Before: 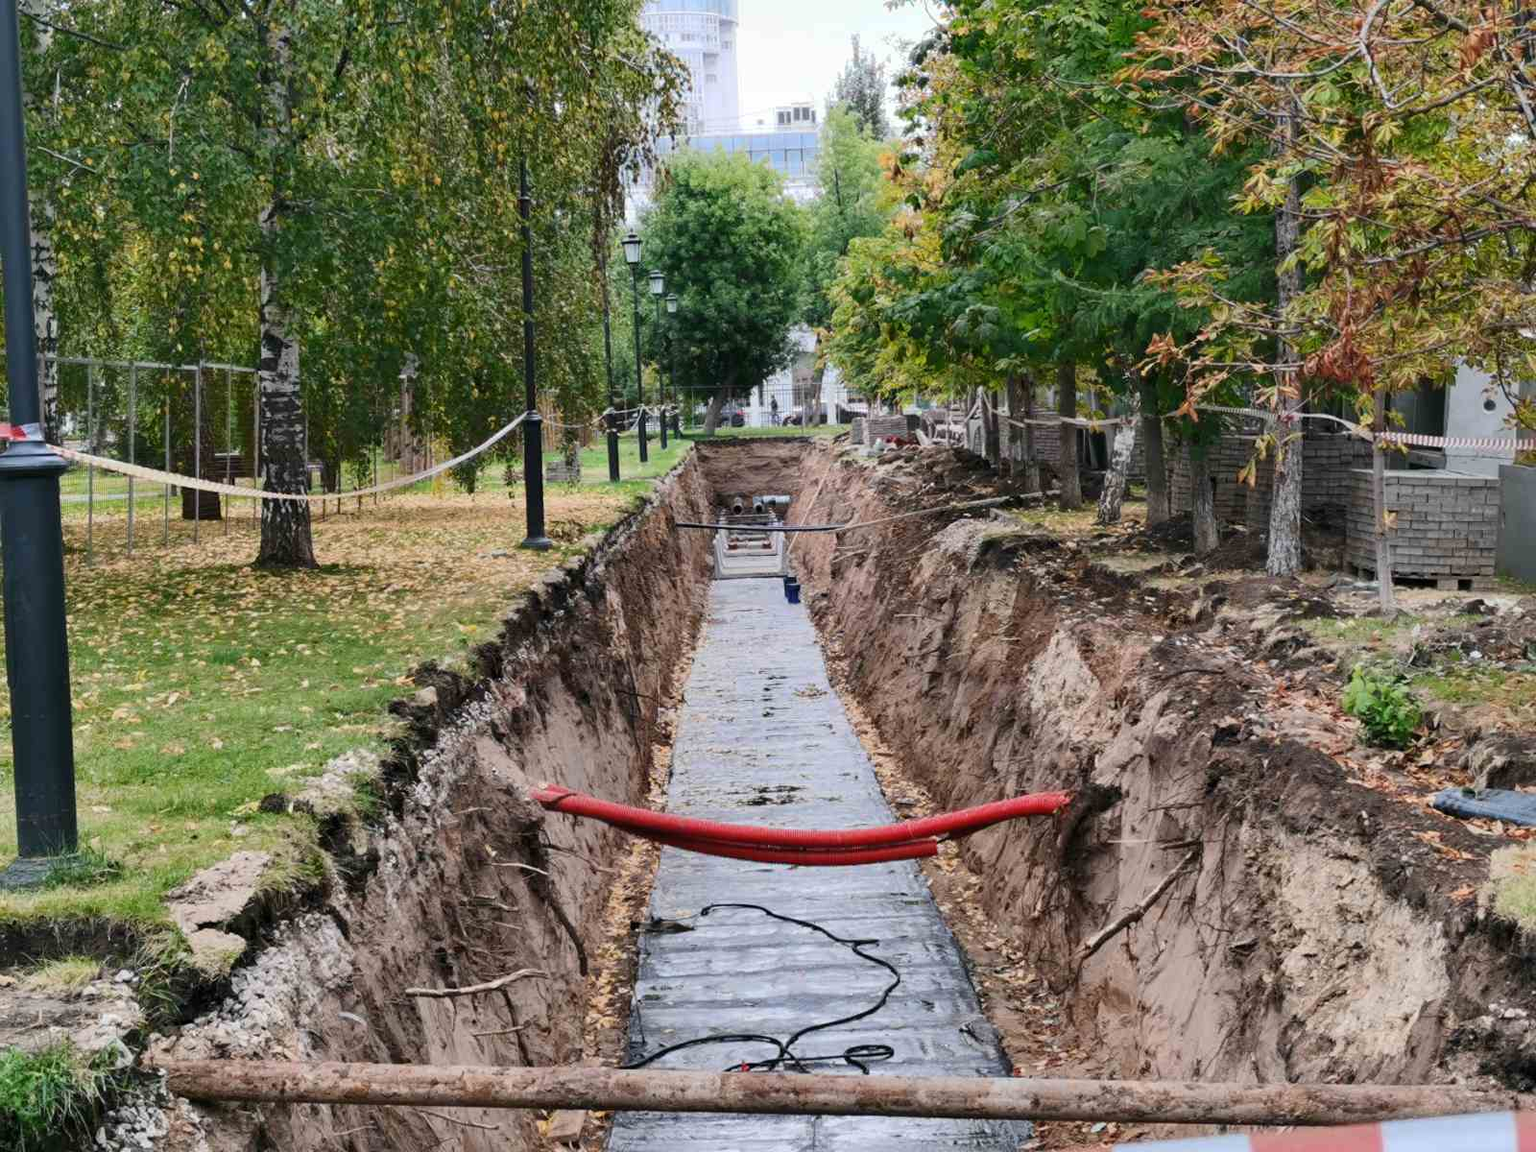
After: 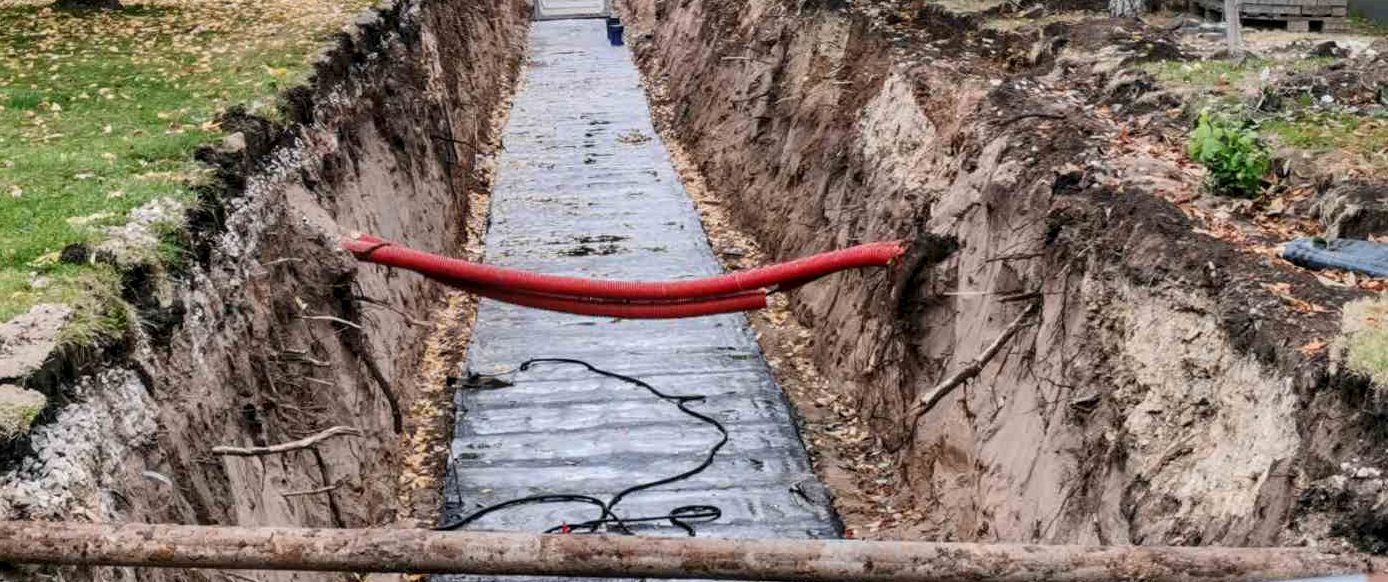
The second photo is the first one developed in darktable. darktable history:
local contrast: detail 130%
crop and rotate: left 13.24%, top 48.592%, bottom 2.828%
tone equalizer: mask exposure compensation -0.509 EV
